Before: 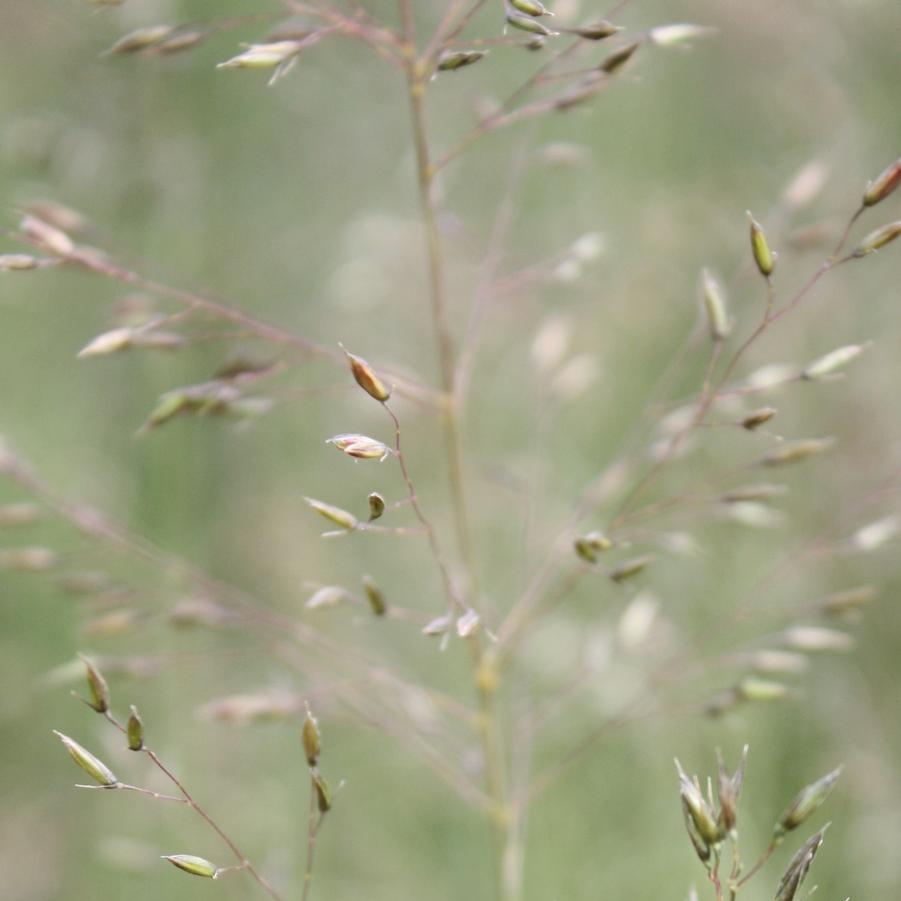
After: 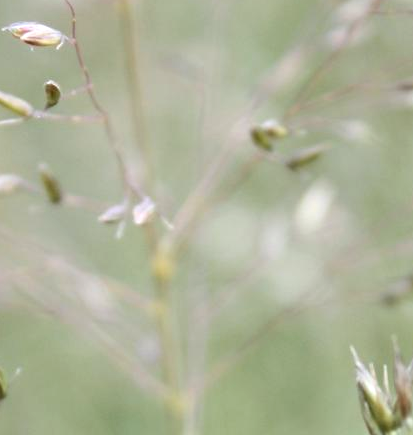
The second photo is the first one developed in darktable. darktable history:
exposure: exposure 0.2 EV, compensate highlight preservation false
local contrast: mode bilateral grid, contrast 20, coarseness 50, detail 102%, midtone range 0.2
crop: left 35.976%, top 45.819%, right 18.162%, bottom 5.807%
white balance: red 0.983, blue 1.036
